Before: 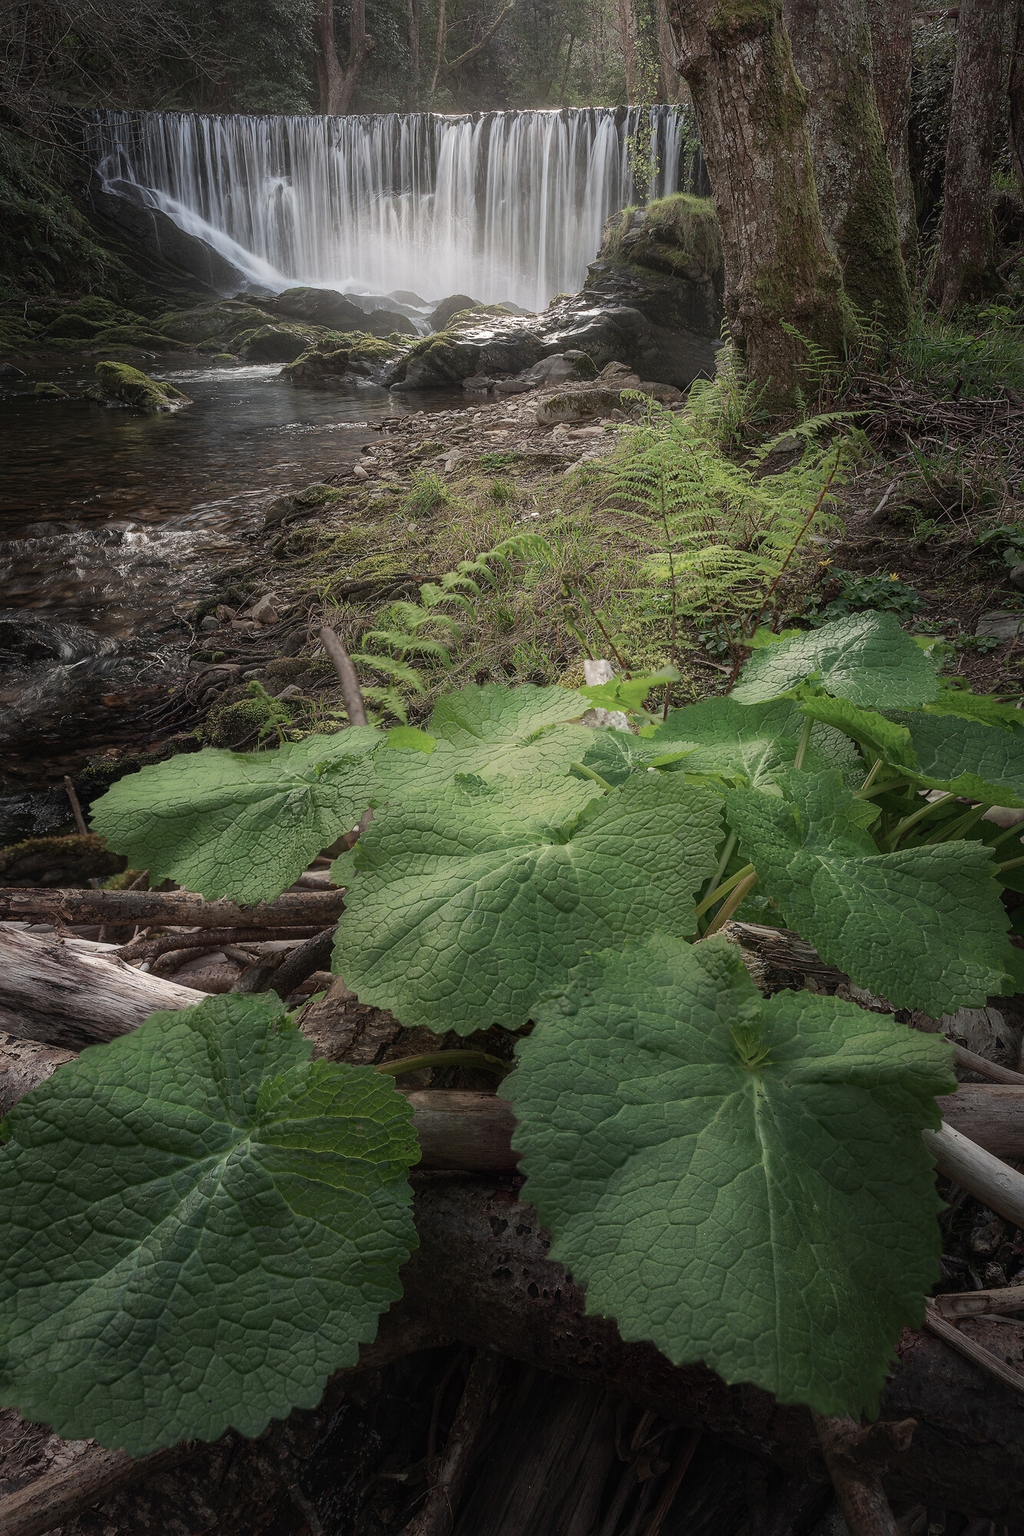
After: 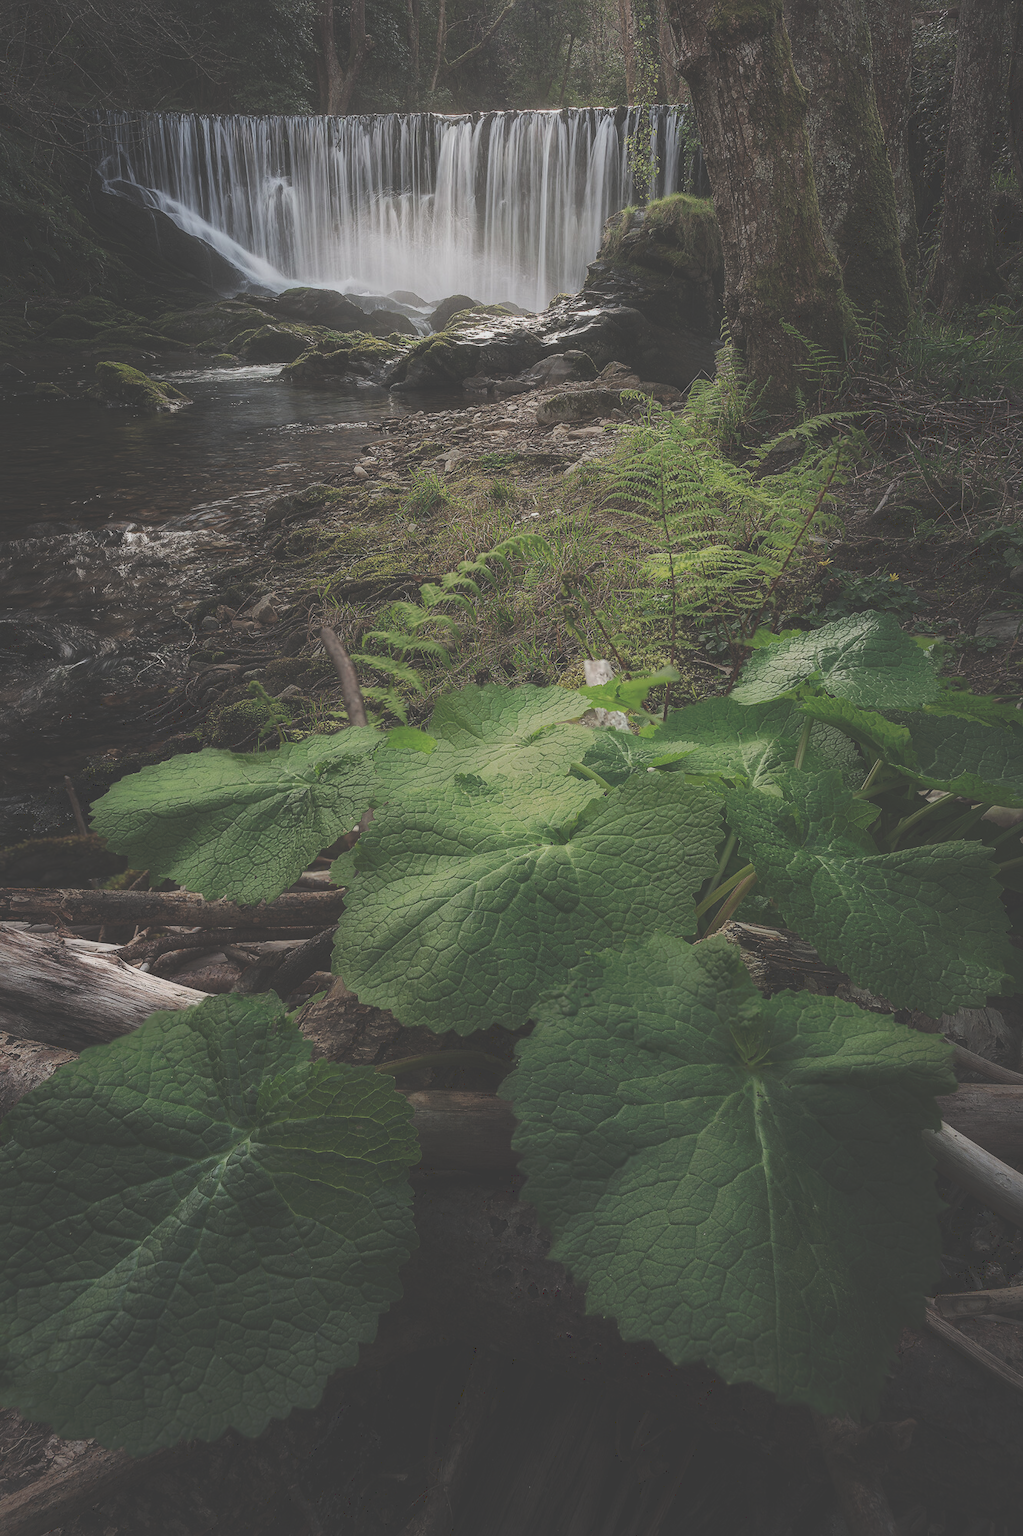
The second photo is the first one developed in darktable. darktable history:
tone curve: curves: ch0 [(0, 0) (0.003, 0.224) (0.011, 0.229) (0.025, 0.234) (0.044, 0.242) (0.069, 0.249) (0.1, 0.256) (0.136, 0.265) (0.177, 0.285) (0.224, 0.304) (0.277, 0.337) (0.335, 0.385) (0.399, 0.435) (0.468, 0.507) (0.543, 0.59) (0.623, 0.674) (0.709, 0.763) (0.801, 0.852) (0.898, 0.931) (1, 1)], preserve colors none
shadows and highlights: shadows 12, white point adjustment 1.2, soften with gaussian
color correction: saturation 0.99
exposure: exposure -0.582 EV, compensate highlight preservation false
